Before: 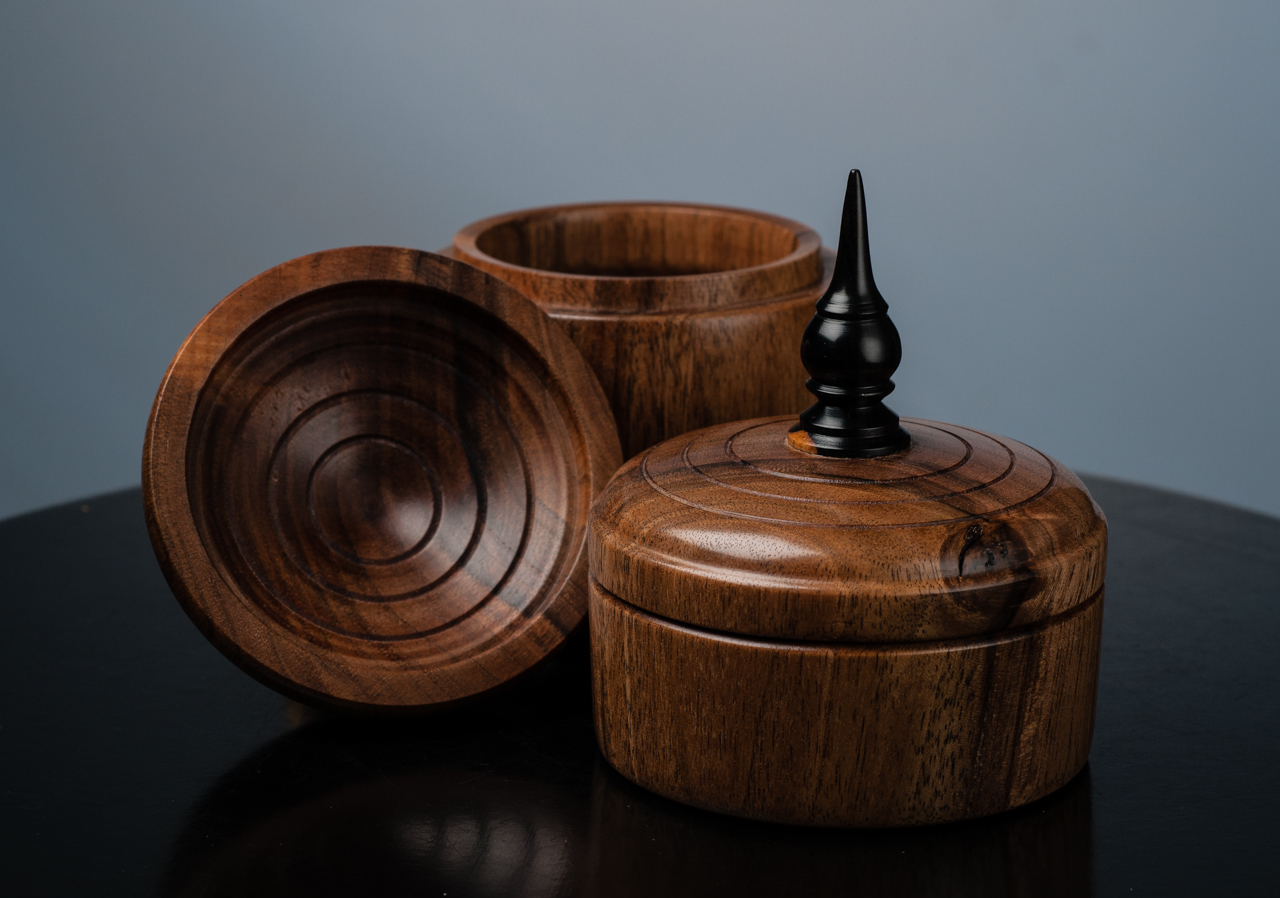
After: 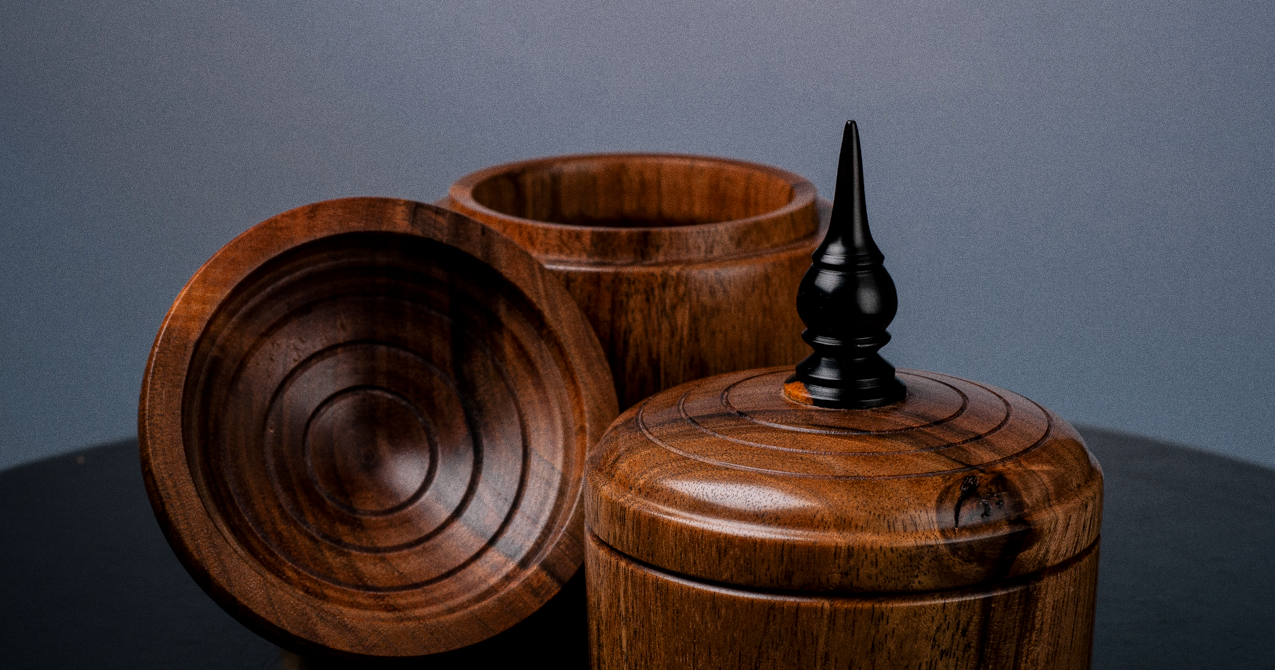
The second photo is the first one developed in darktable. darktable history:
crop: left 0.387%, top 5.469%, bottom 19.809%
graduated density: density 0.38 EV, hardness 21%, rotation -6.11°, saturation 32%
grain: coarseness 0.09 ISO
color zones: curves: ch0 [(0, 0.499) (0.143, 0.5) (0.286, 0.5) (0.429, 0.476) (0.571, 0.284) (0.714, 0.243) (0.857, 0.449) (1, 0.499)]; ch1 [(0, 0.532) (0.143, 0.645) (0.286, 0.696) (0.429, 0.211) (0.571, 0.504) (0.714, 0.493) (0.857, 0.495) (1, 0.532)]; ch2 [(0, 0.5) (0.143, 0.5) (0.286, 0.427) (0.429, 0.324) (0.571, 0.5) (0.714, 0.5) (0.857, 0.5) (1, 0.5)]
white balance: red 0.974, blue 1.044
local contrast: highlights 100%, shadows 100%, detail 131%, midtone range 0.2
